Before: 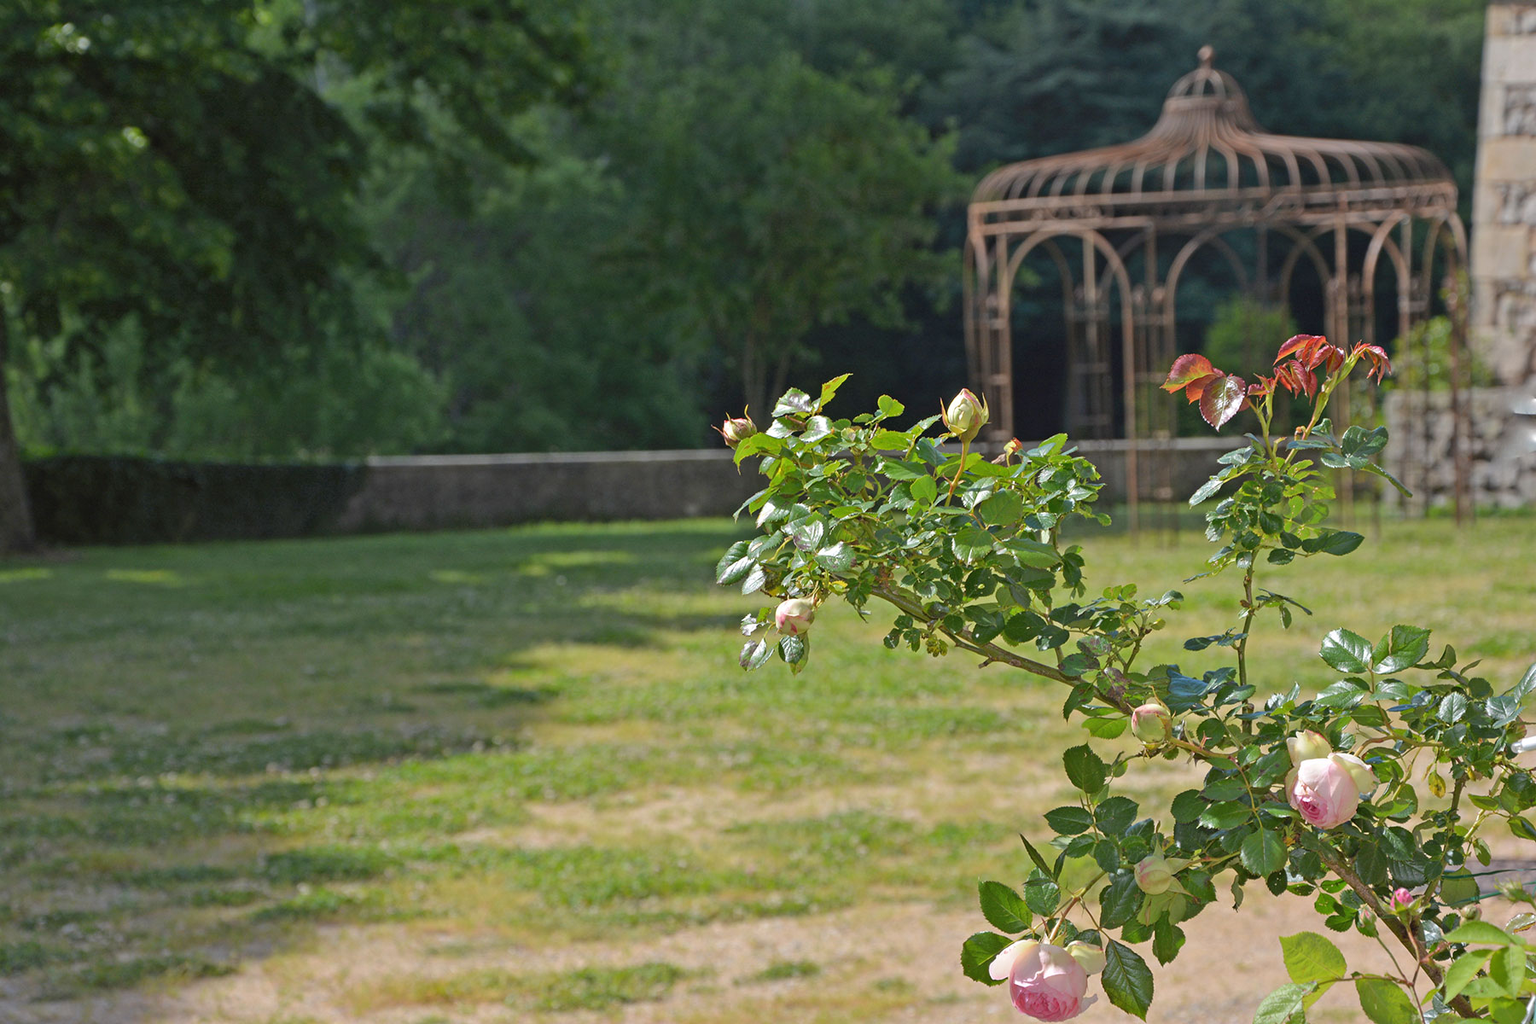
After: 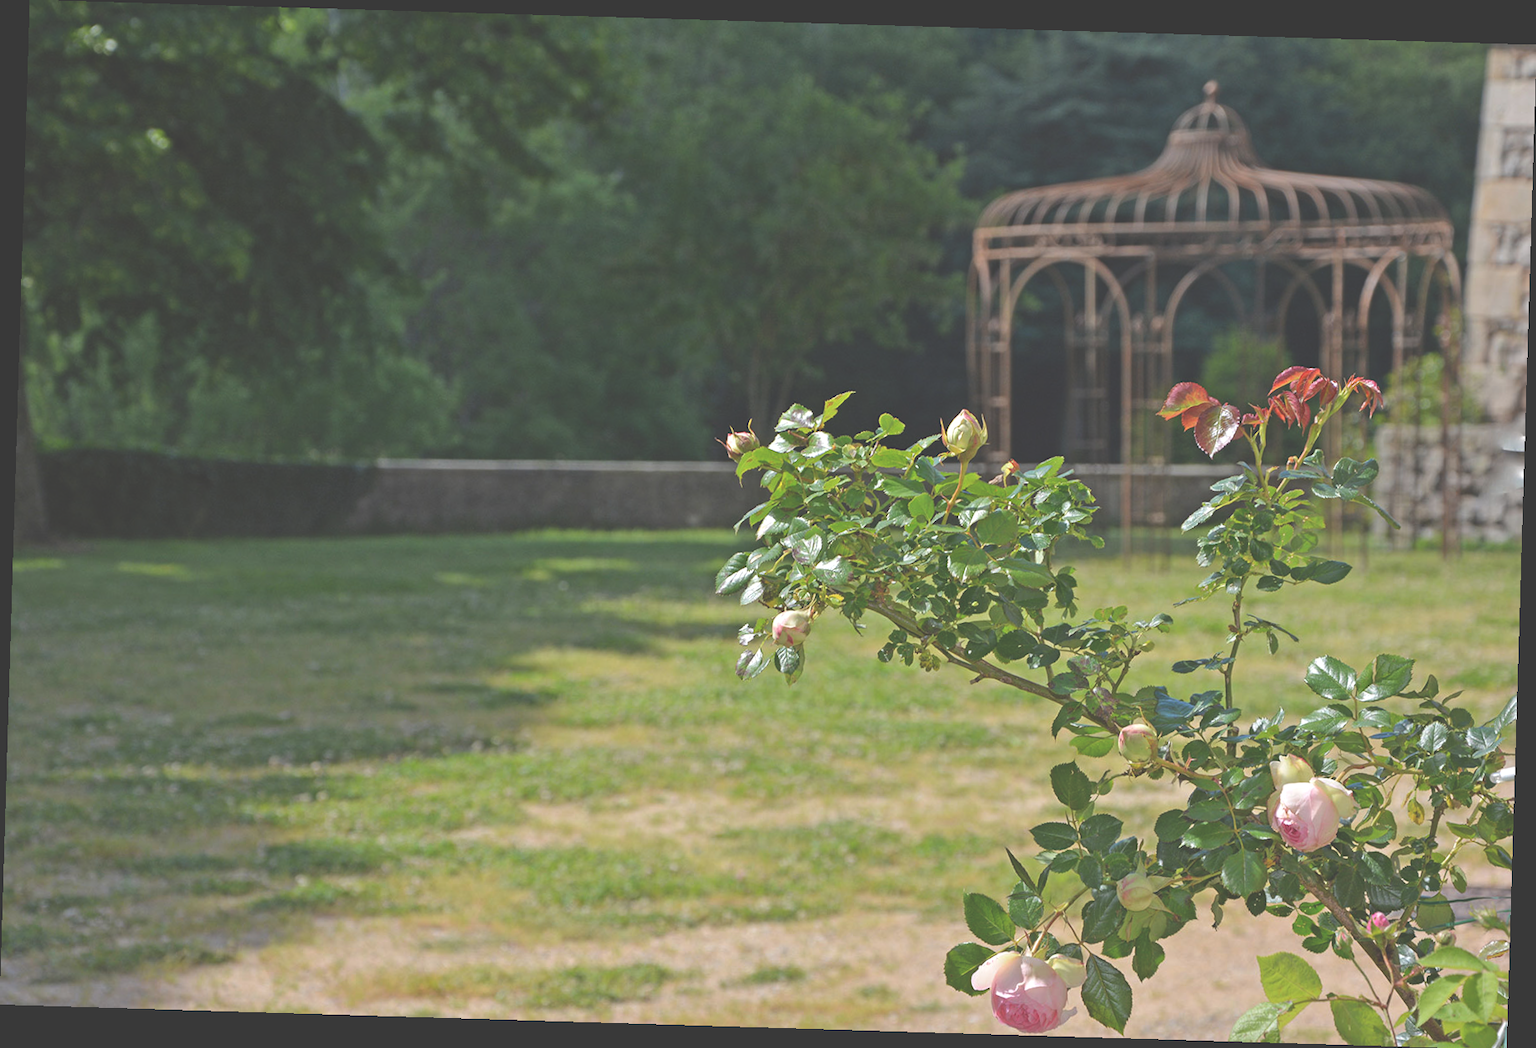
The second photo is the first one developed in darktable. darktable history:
exposure: black level correction -0.041, exposure 0.064 EV, compensate highlight preservation false
rotate and perspective: rotation 1.72°, automatic cropping off
